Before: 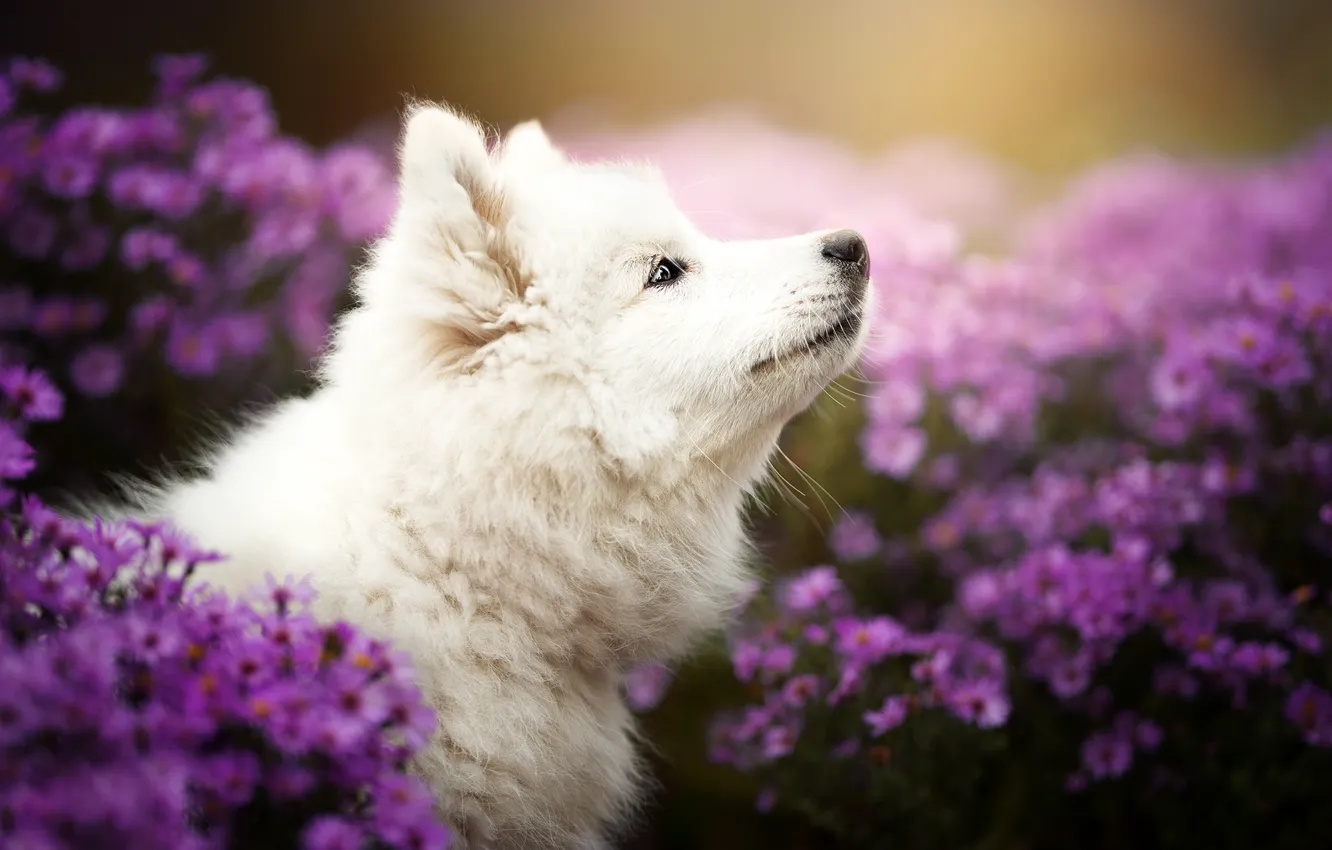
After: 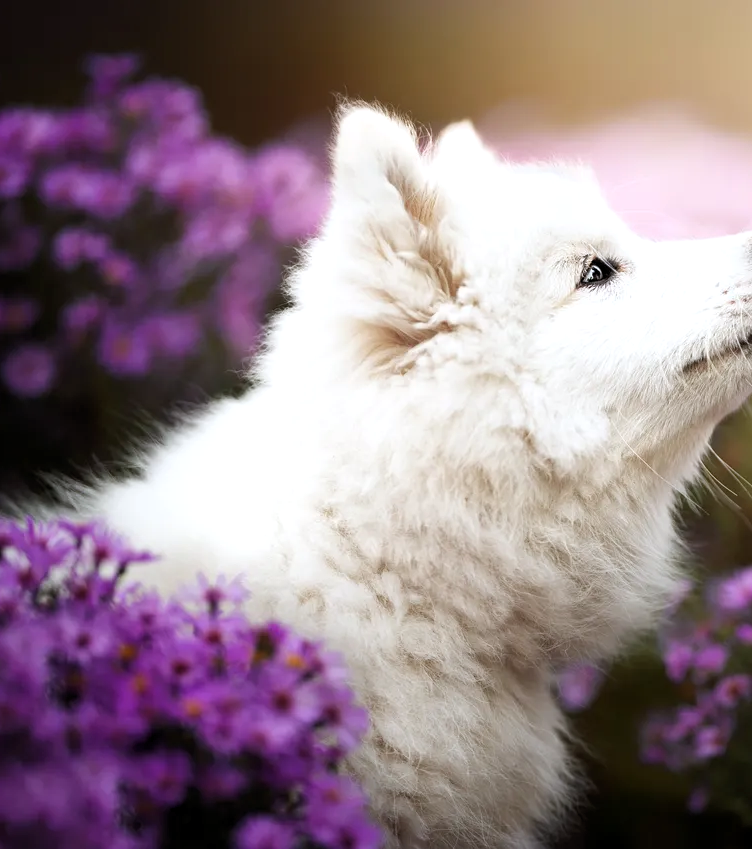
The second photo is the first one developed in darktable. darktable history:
color correction: highlights a* -0.126, highlights b* -5.24, shadows a* -0.128, shadows b* -0.084
crop: left 5.147%, right 38.375%
levels: levels [0.016, 0.492, 0.969]
